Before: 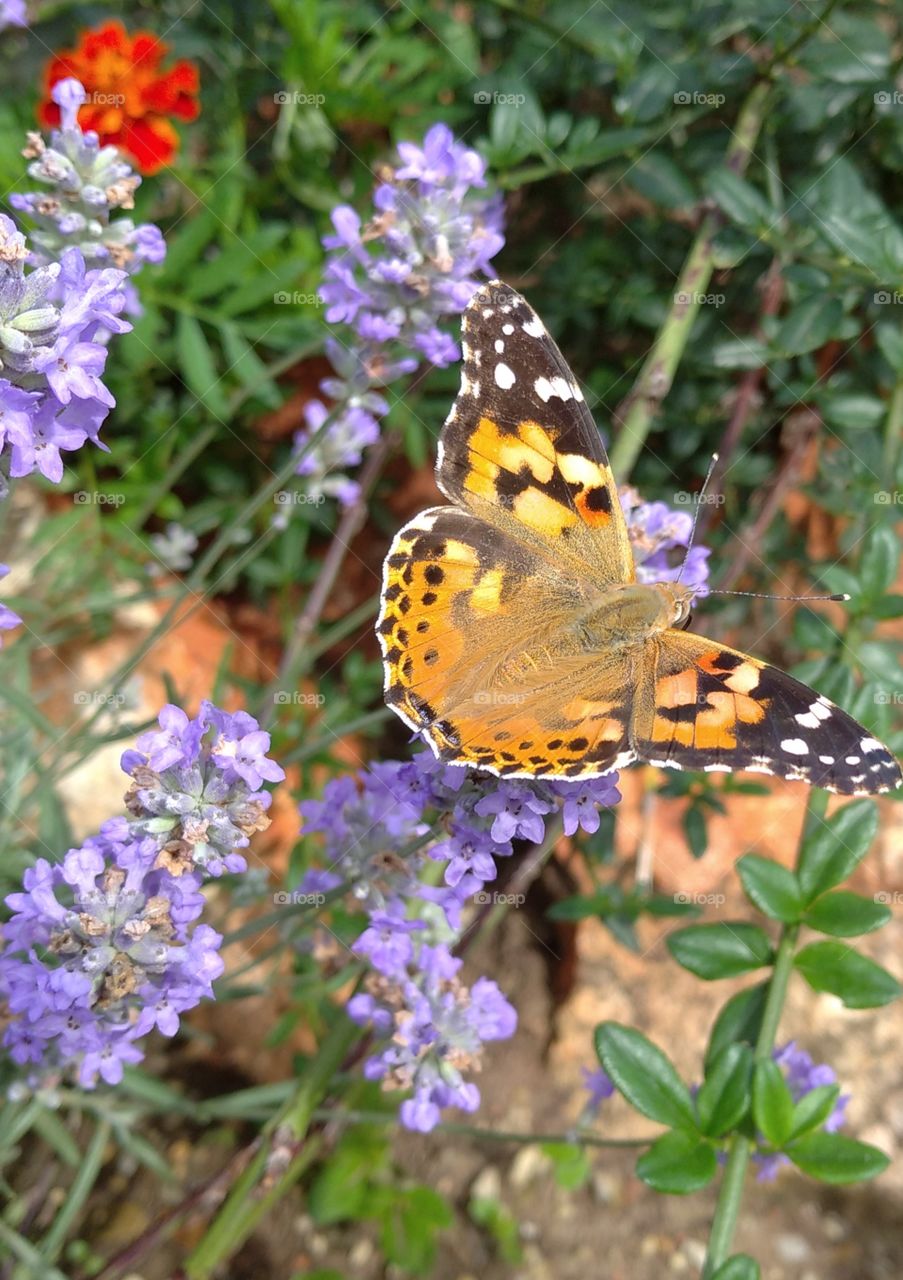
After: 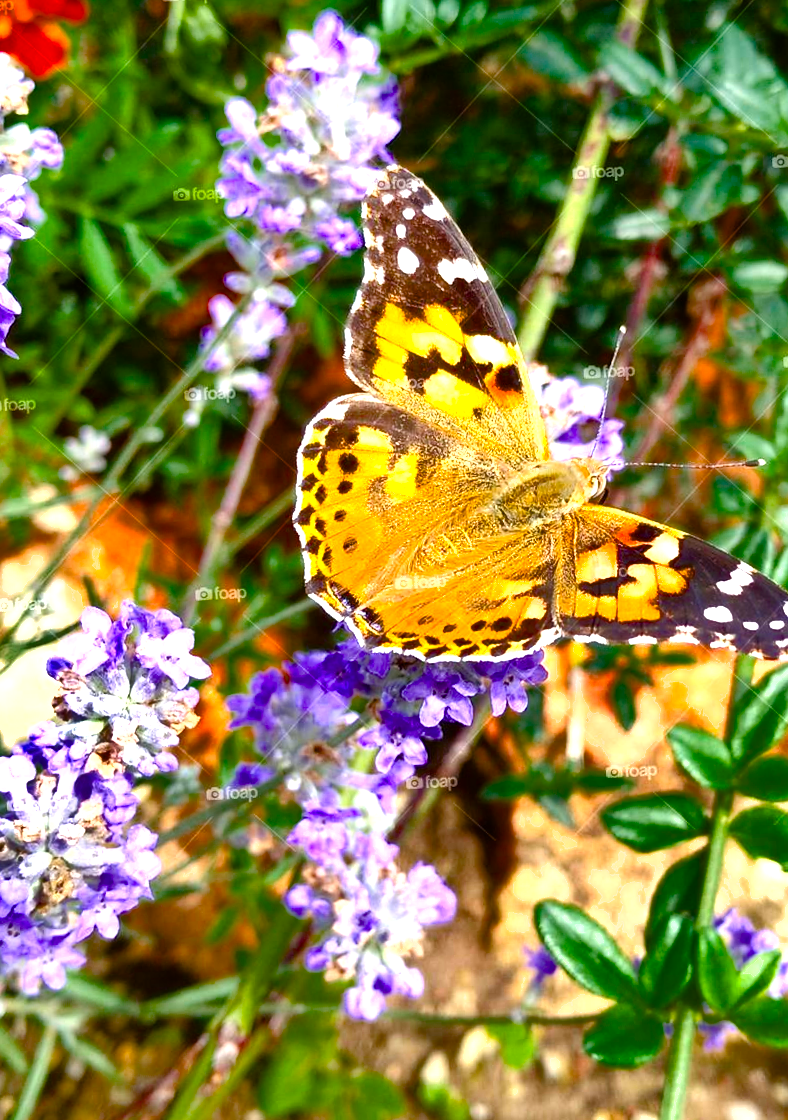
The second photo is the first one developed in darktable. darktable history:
exposure: black level correction -0.001, exposure 0.08 EV, compensate highlight preservation false
tone equalizer: -8 EV -0.728 EV, -7 EV -0.703 EV, -6 EV -0.627 EV, -5 EV -0.4 EV, -3 EV 0.398 EV, -2 EV 0.6 EV, -1 EV 0.7 EV, +0 EV 0.745 EV
crop and rotate: angle 3.19°, left 5.98%, top 5.682%
color balance rgb: power › luminance -3.952%, power › hue 143.14°, linear chroma grading › global chroma 9.892%, perceptual saturation grading › global saturation 40.132%, perceptual saturation grading › highlights -24.914%, perceptual saturation grading › mid-tones 35.492%, perceptual saturation grading › shadows 35.955%, perceptual brilliance grading › global brilliance 17.253%, global vibrance 16.8%, saturation formula JzAzBz (2021)
shadows and highlights: radius 108.35, shadows 40.48, highlights -71.97, low approximation 0.01, soften with gaussian
